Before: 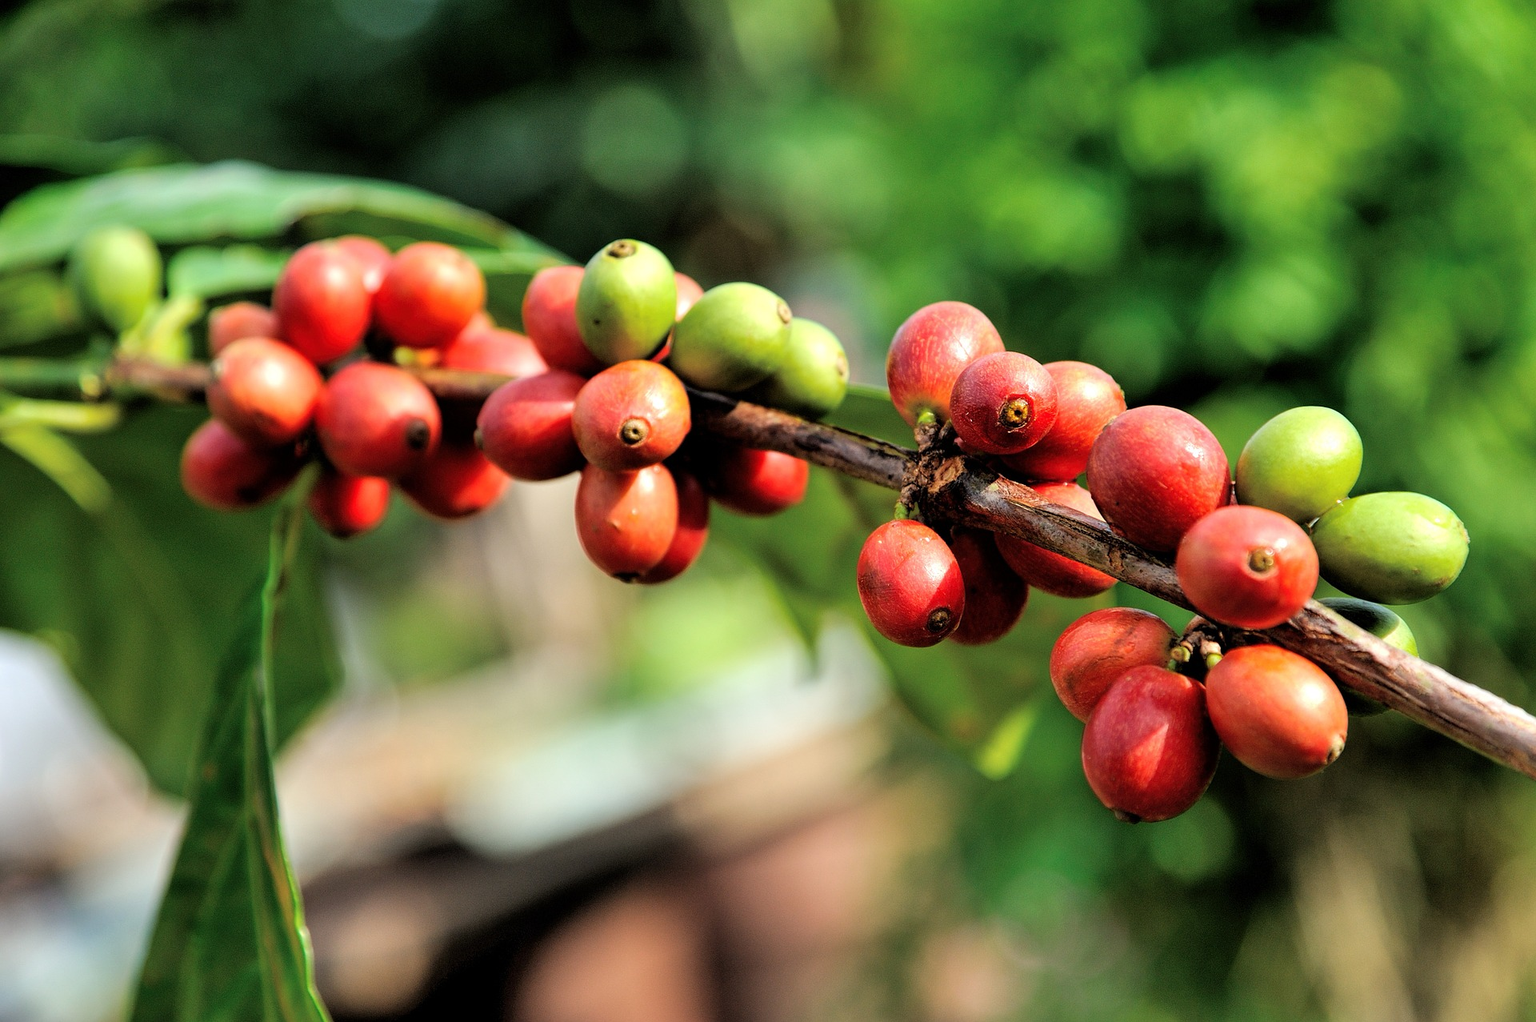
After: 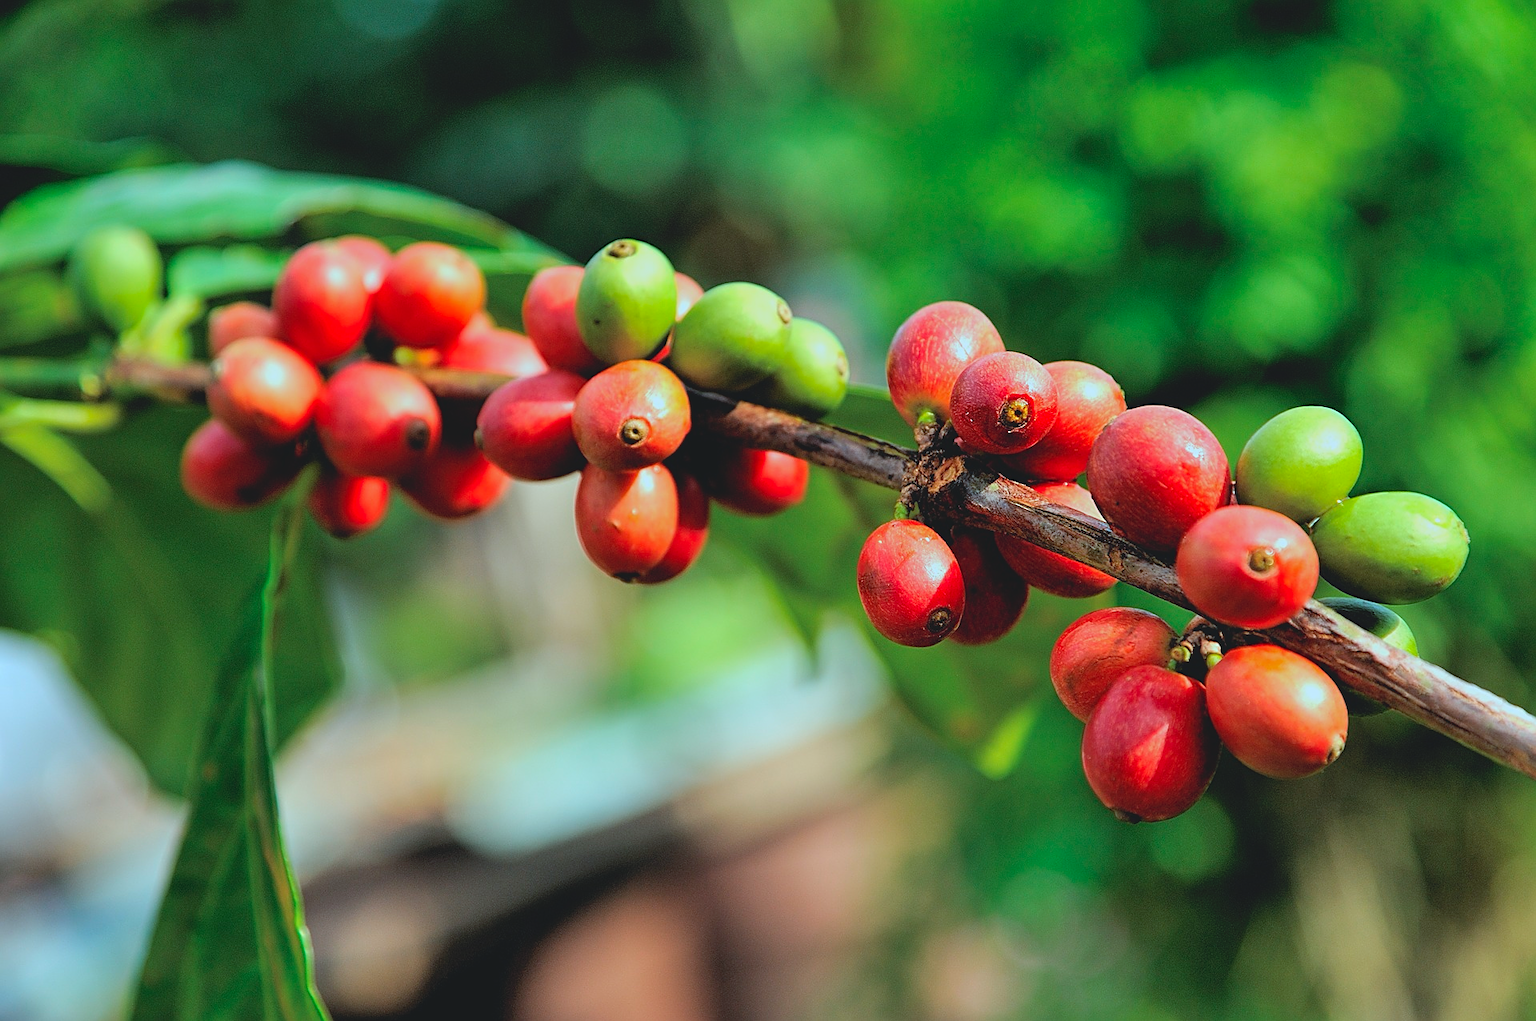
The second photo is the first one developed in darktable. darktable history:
contrast brightness saturation: contrast -0.19, saturation 0.19
color correction: highlights a* -11.71, highlights b* -15.58
sharpen: on, module defaults
